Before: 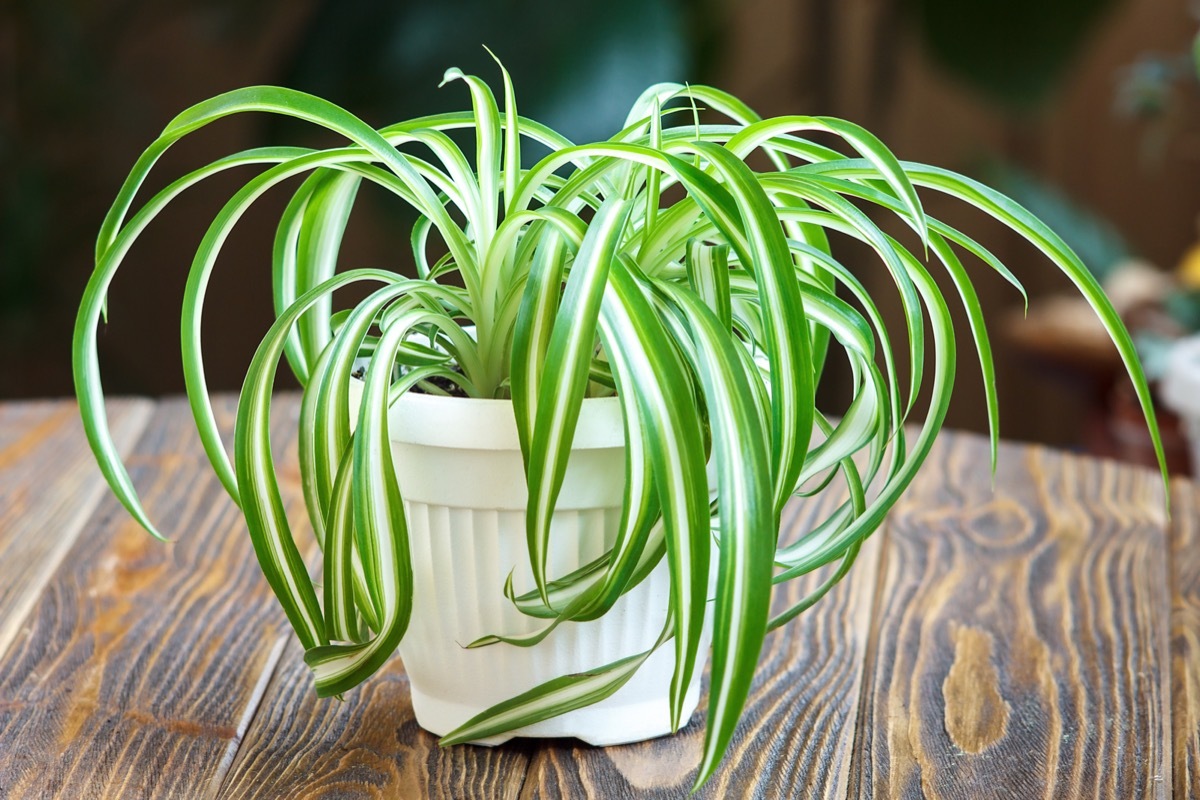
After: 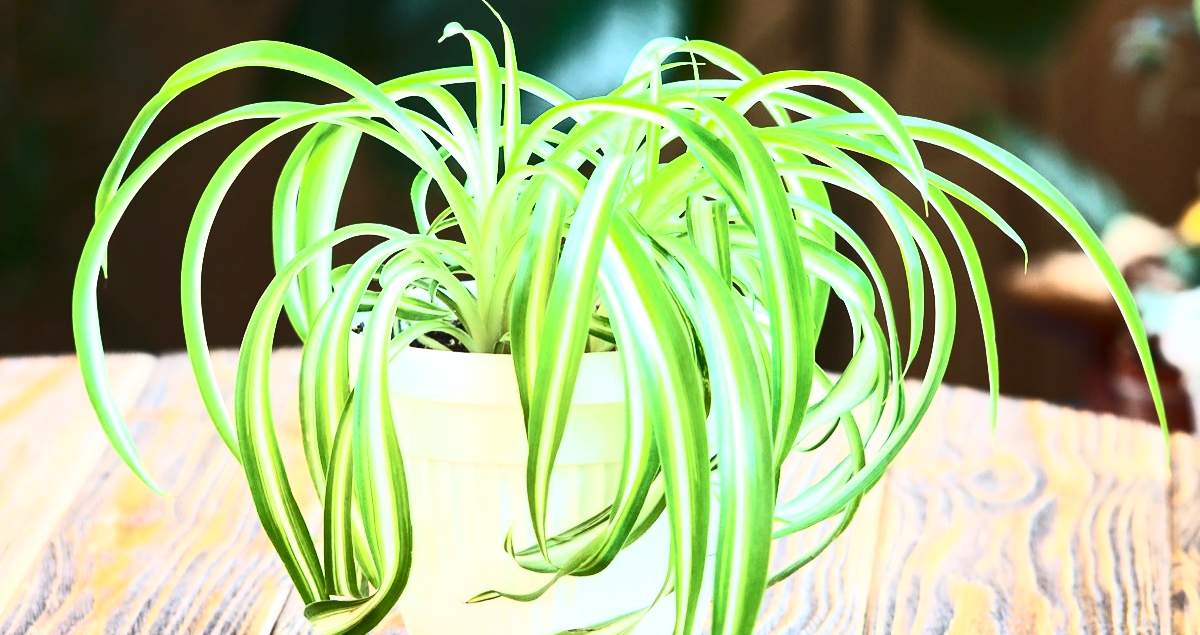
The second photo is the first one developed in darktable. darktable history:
exposure: black level correction 0, exposure 0.5 EV, compensate exposure bias true, compensate highlight preservation false
contrast brightness saturation: contrast 0.62, brightness 0.34, saturation 0.14
crop and rotate: top 5.667%, bottom 14.937%
